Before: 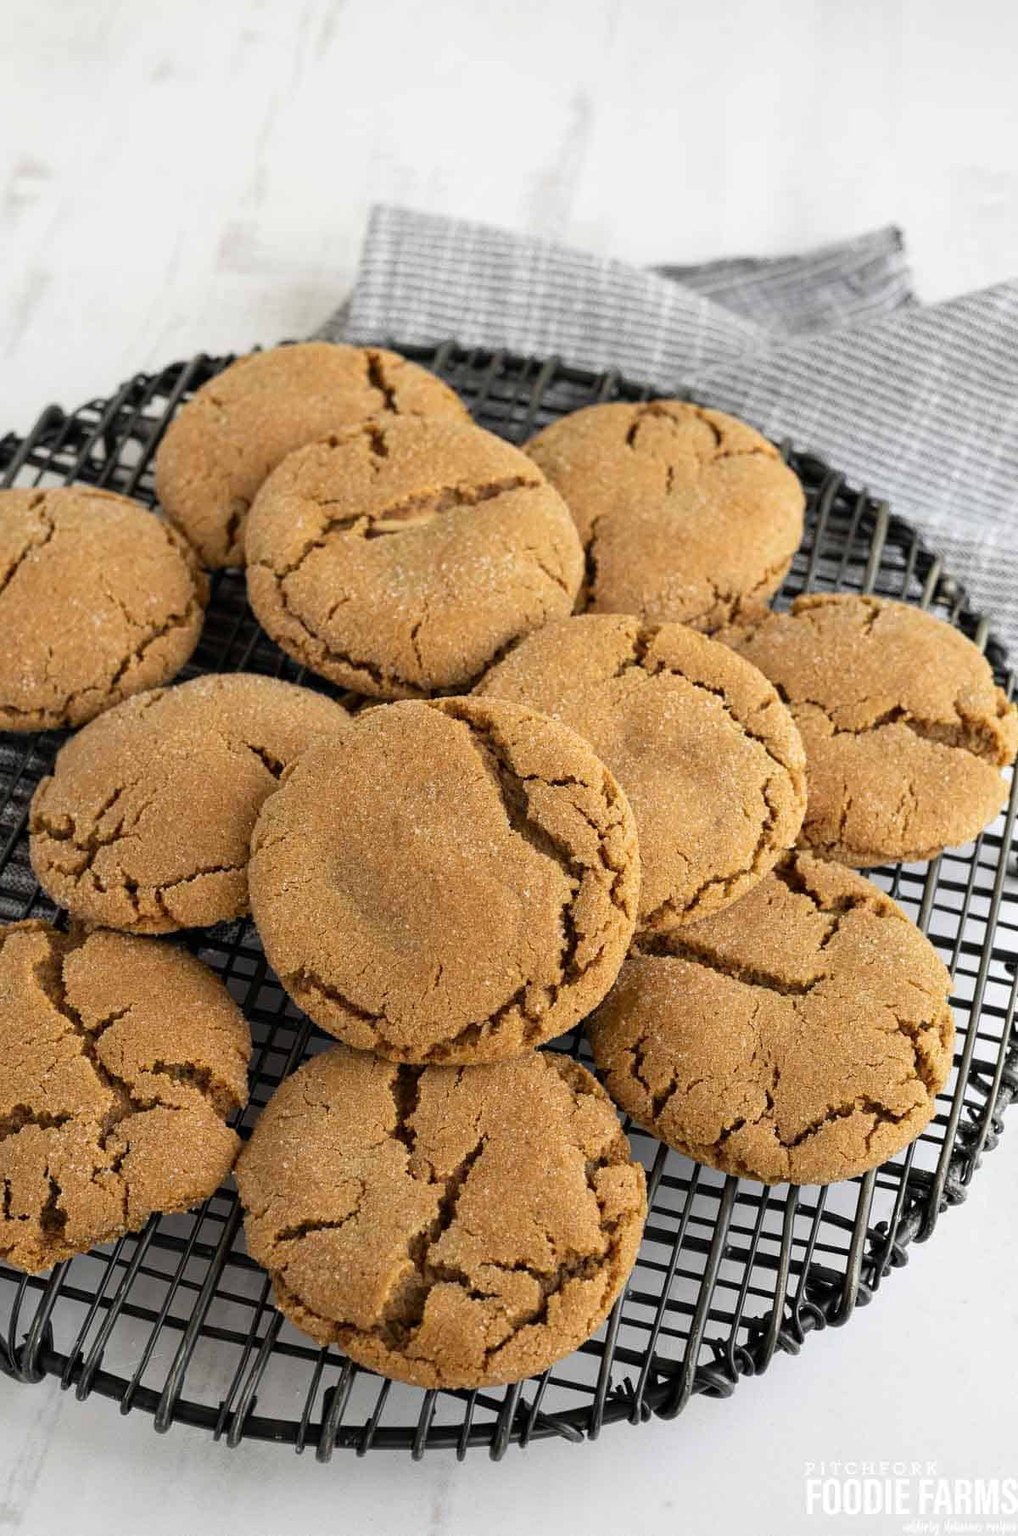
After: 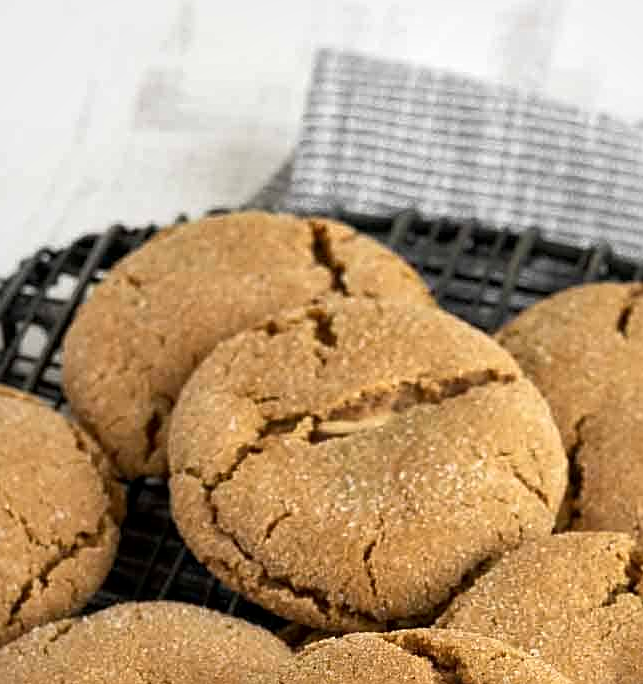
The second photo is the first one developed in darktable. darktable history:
local contrast: mode bilateral grid, contrast 20, coarseness 50, detail 150%, midtone range 0.2
sharpen: on, module defaults
crop: left 10.121%, top 10.631%, right 36.218%, bottom 51.526%
